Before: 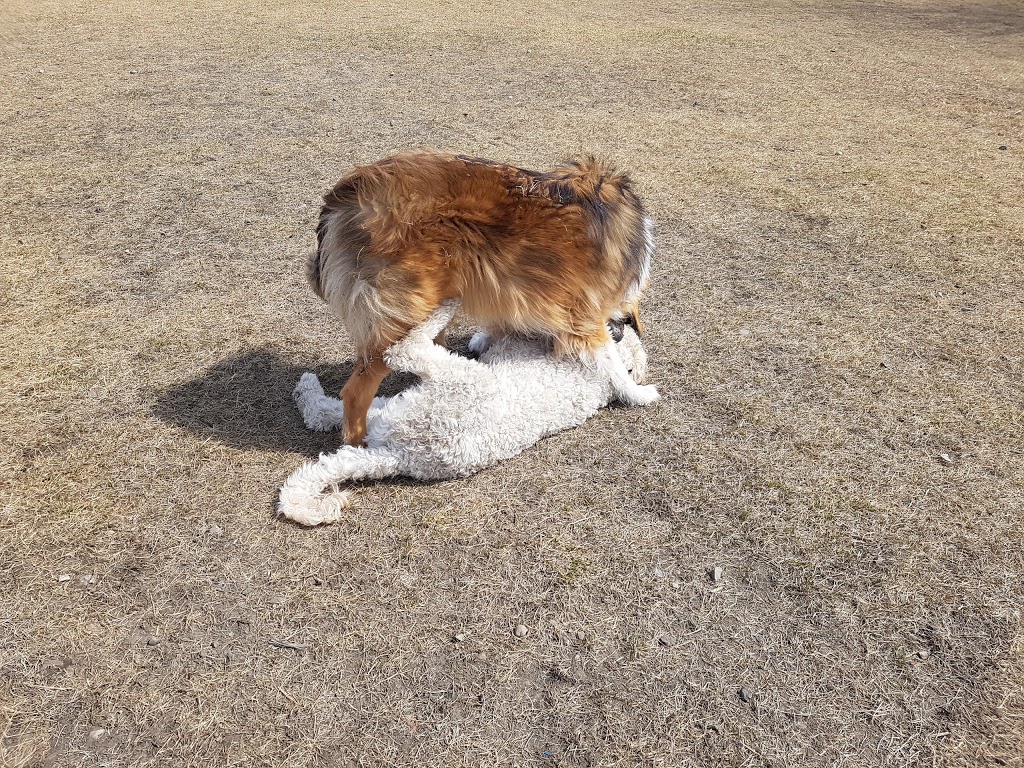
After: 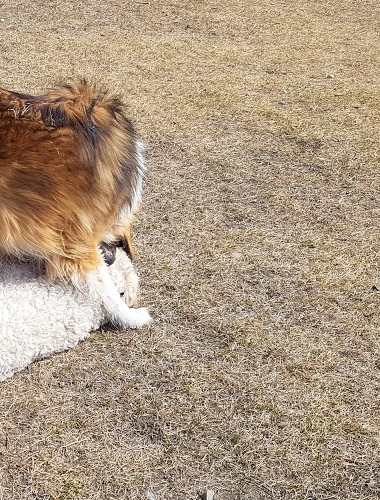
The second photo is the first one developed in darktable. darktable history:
crop and rotate: left 49.644%, top 10.096%, right 13.227%, bottom 24.772%
velvia: on, module defaults
